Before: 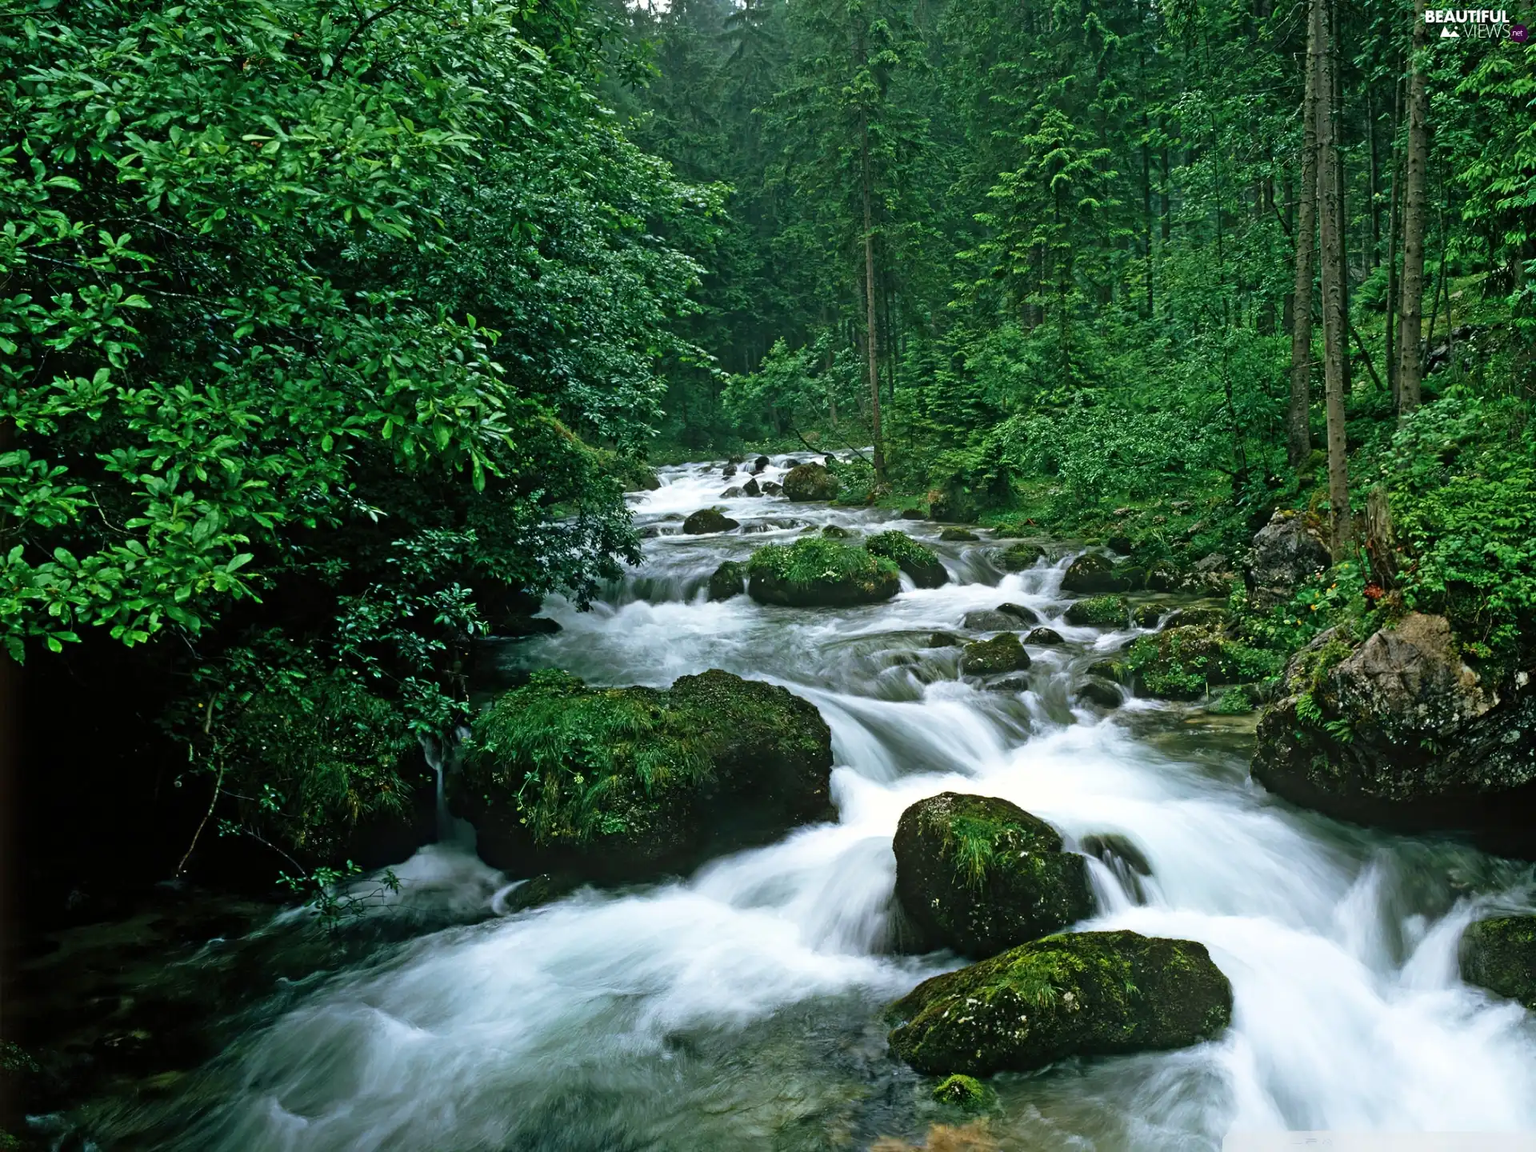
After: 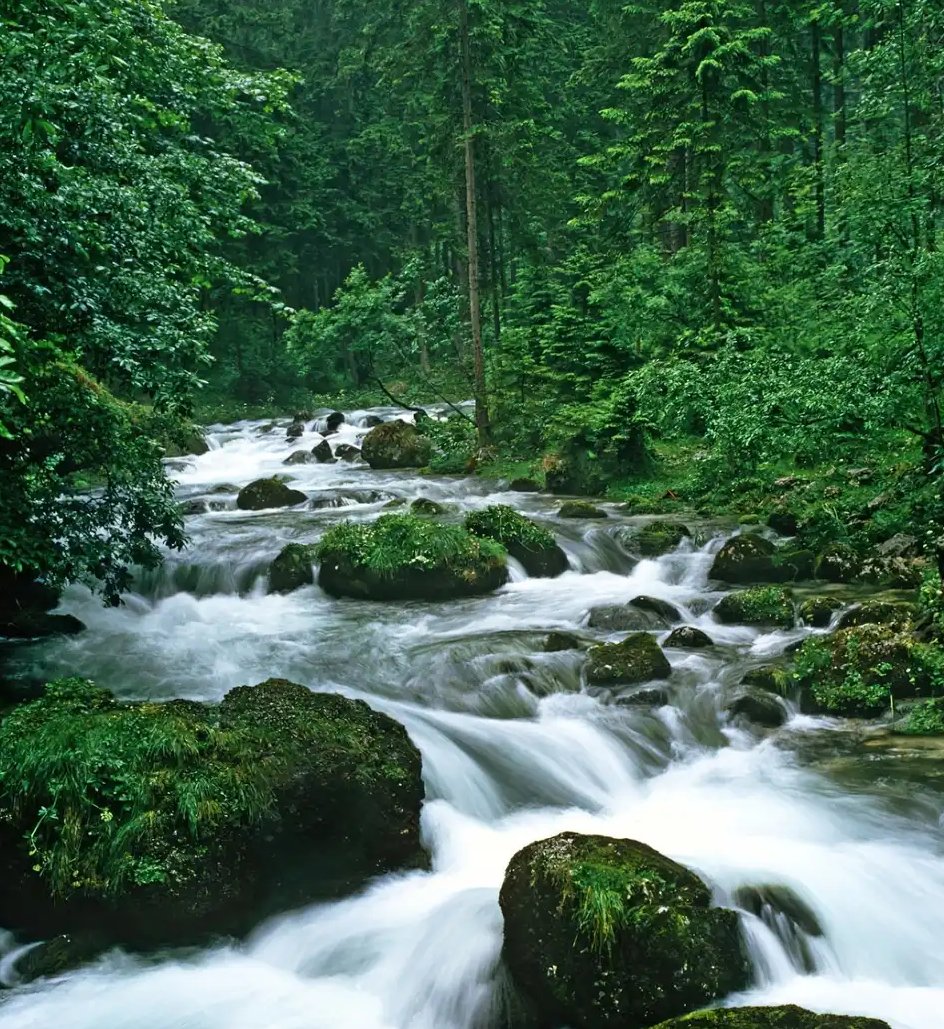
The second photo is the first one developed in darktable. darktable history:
crop: left 32.153%, top 10.996%, right 18.651%, bottom 17.529%
